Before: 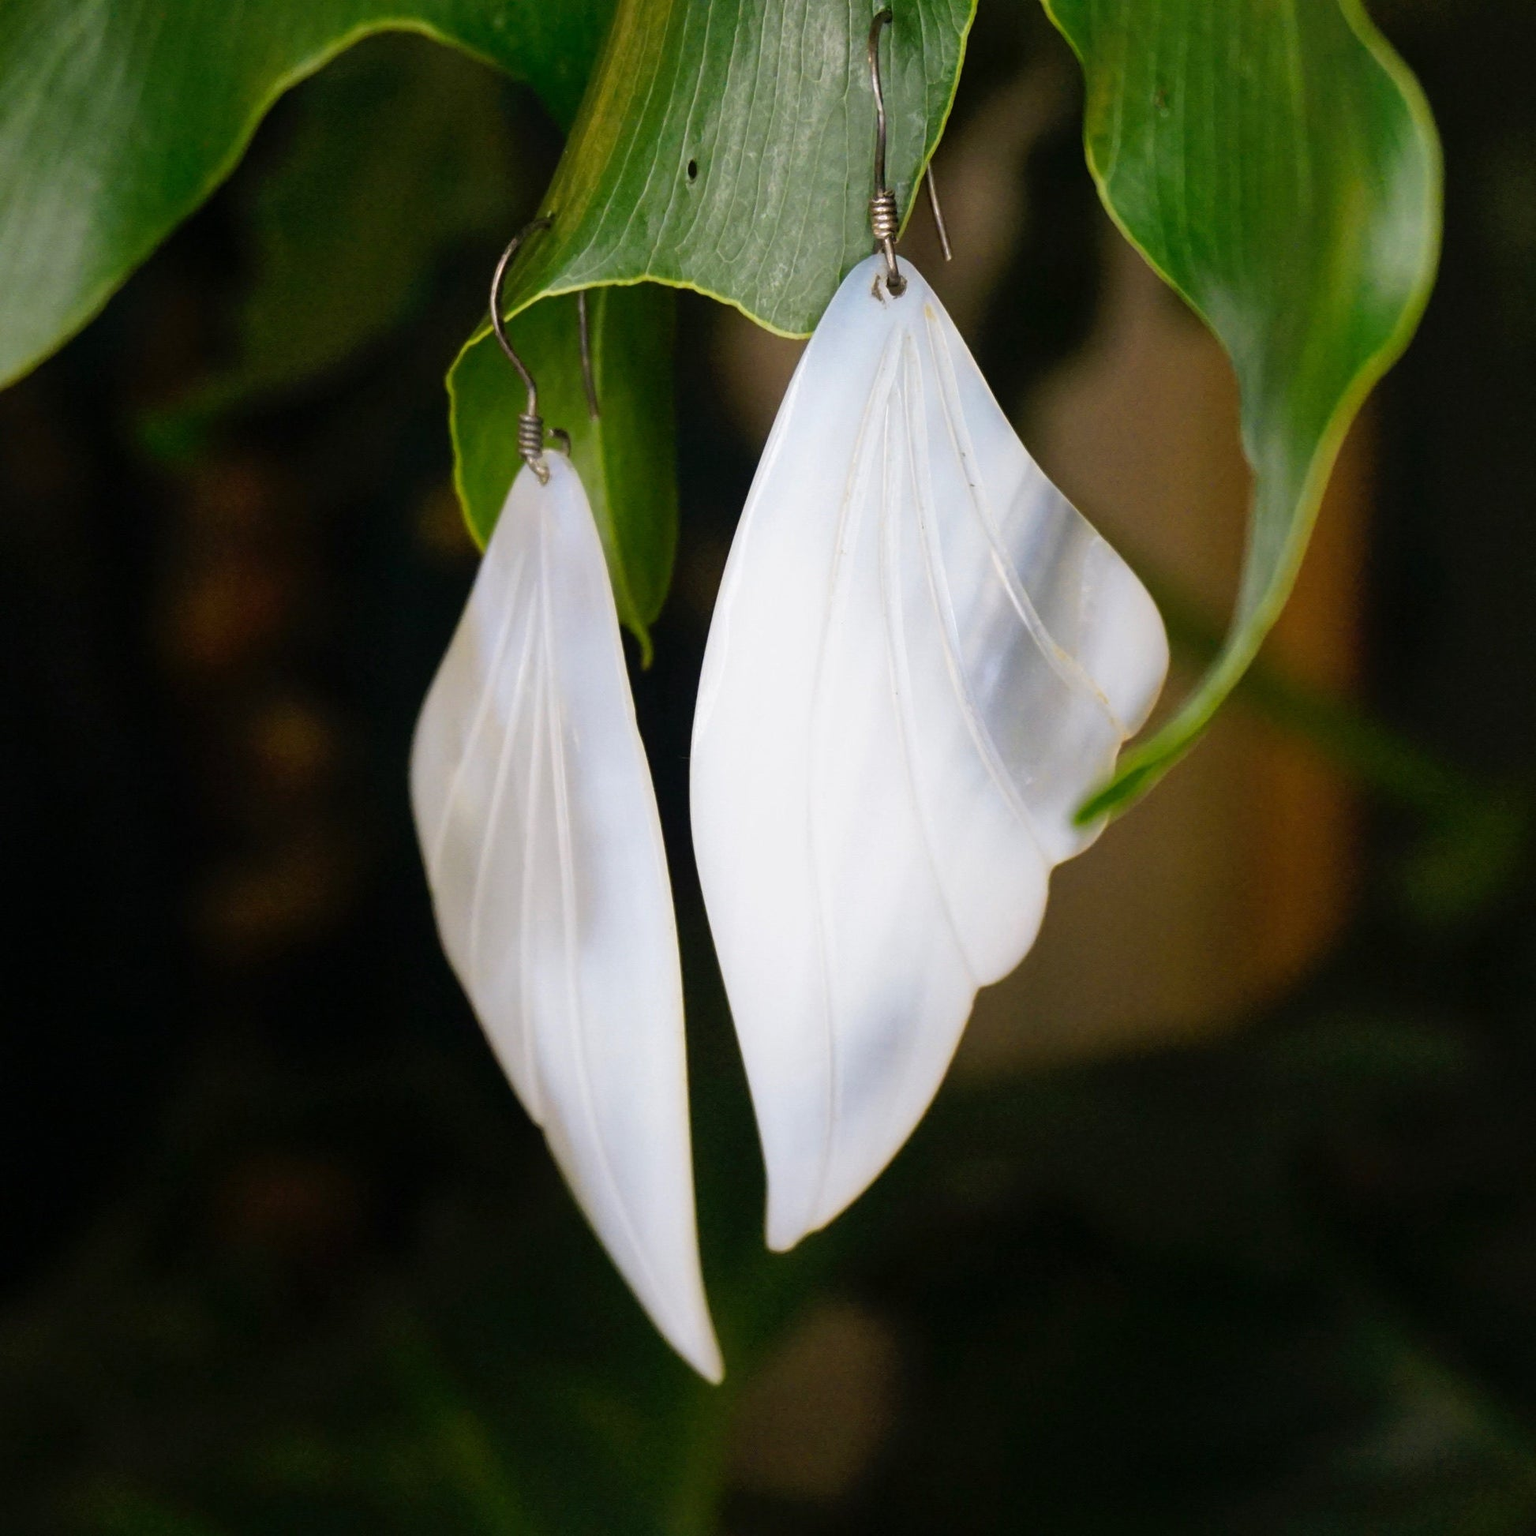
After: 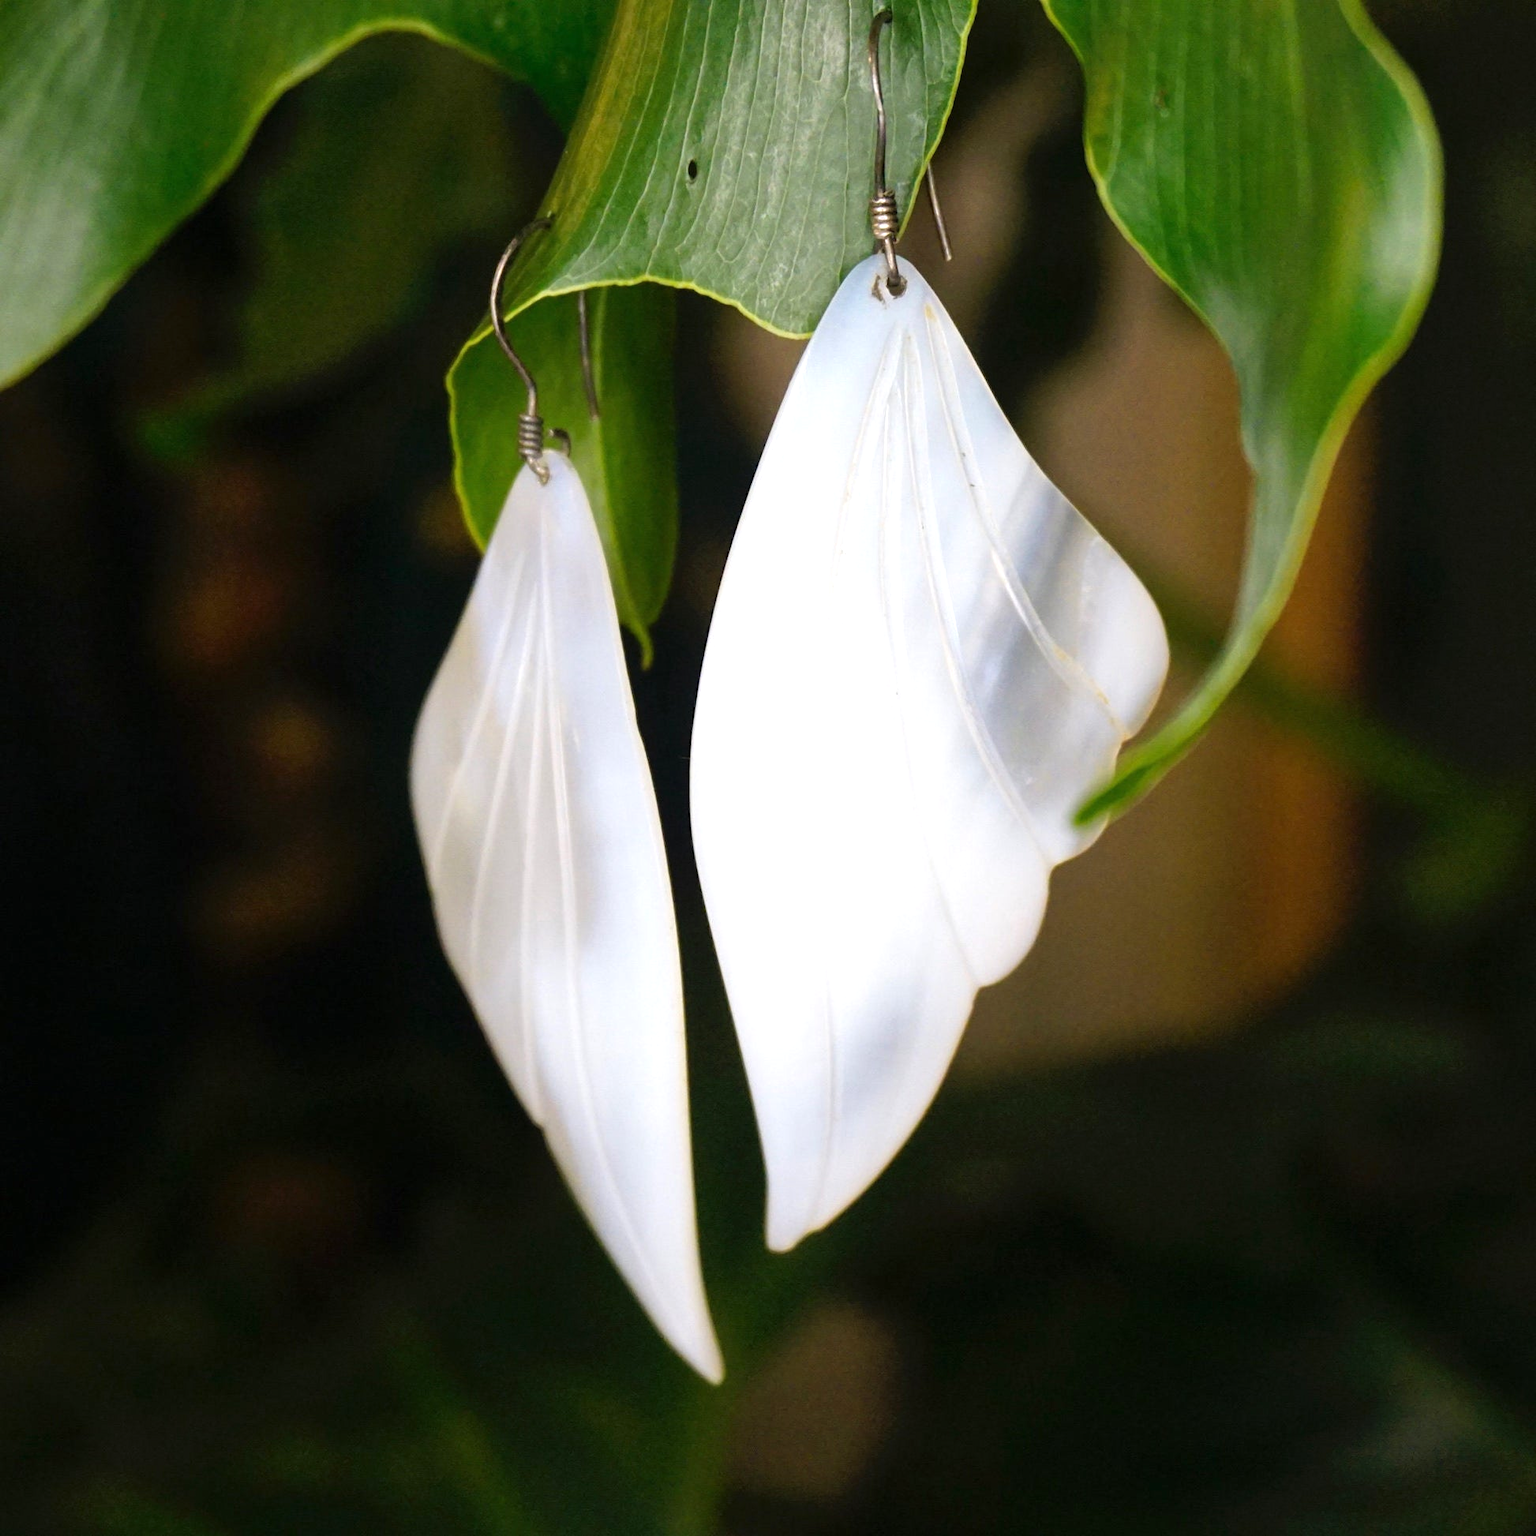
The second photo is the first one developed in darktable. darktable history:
color calibration: illuminant same as pipeline (D50), adaptation XYZ, x 0.346, y 0.359, temperature 5017.98 K
exposure: black level correction 0, exposure 0.393 EV, compensate highlight preservation false
